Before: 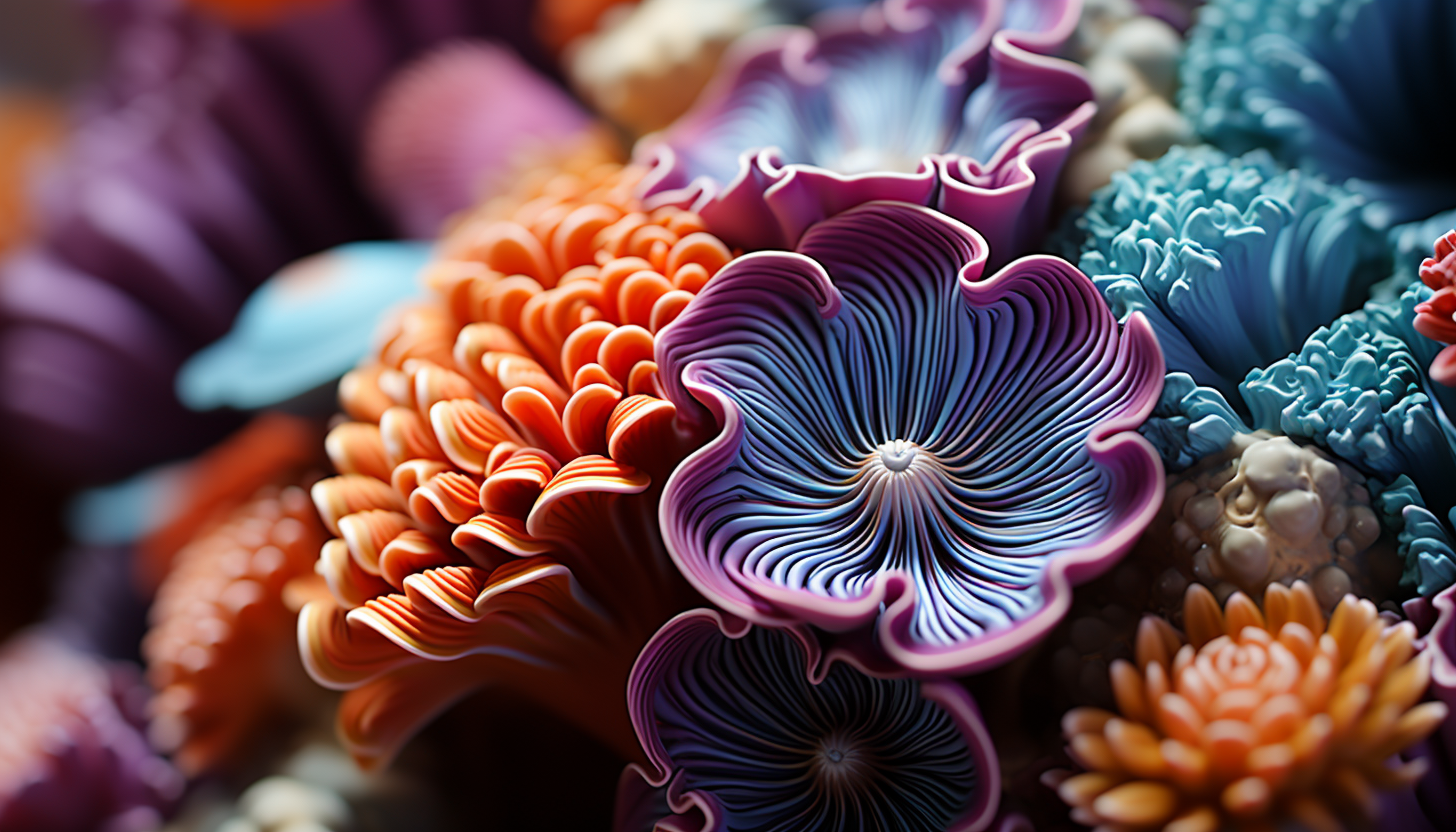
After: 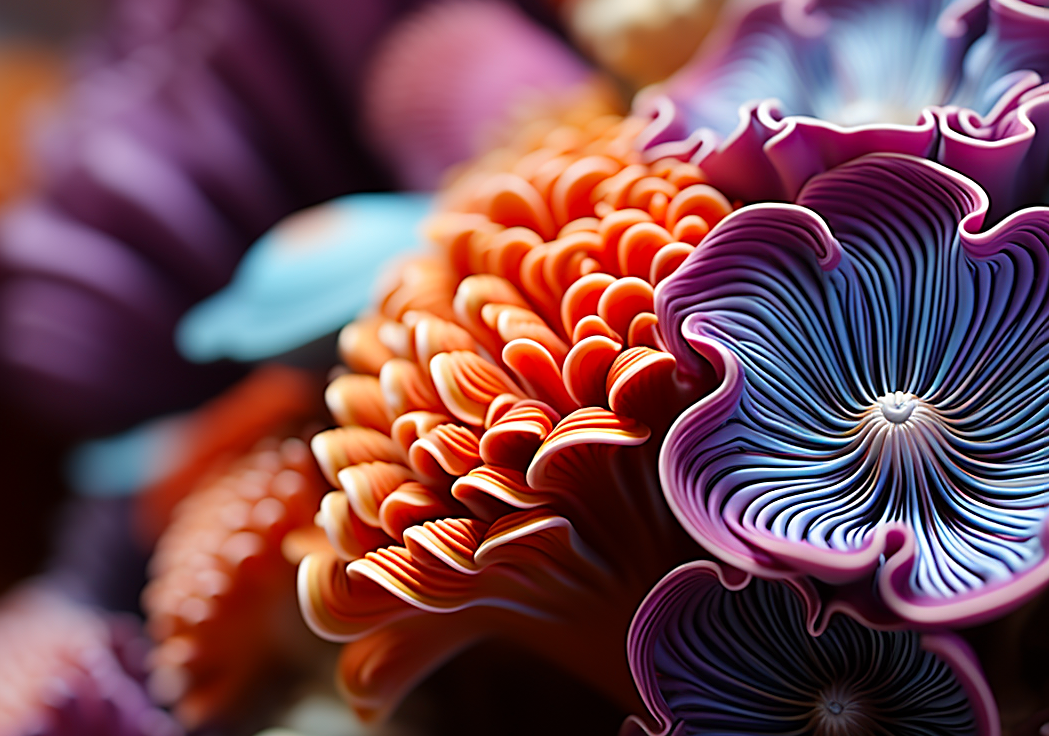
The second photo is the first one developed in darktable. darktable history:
crop: top 5.798%, right 27.902%, bottom 5.655%
sharpen: on, module defaults
color correction: highlights b* -0.048, saturation 1.1
